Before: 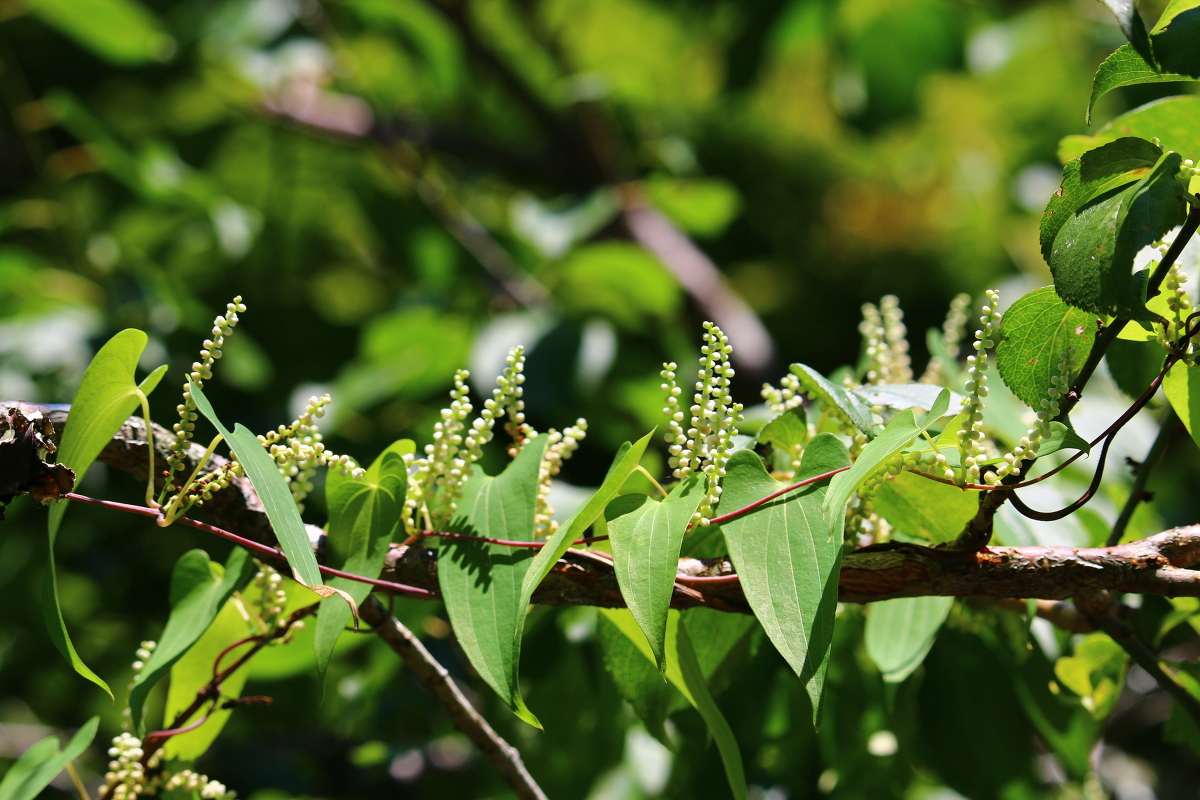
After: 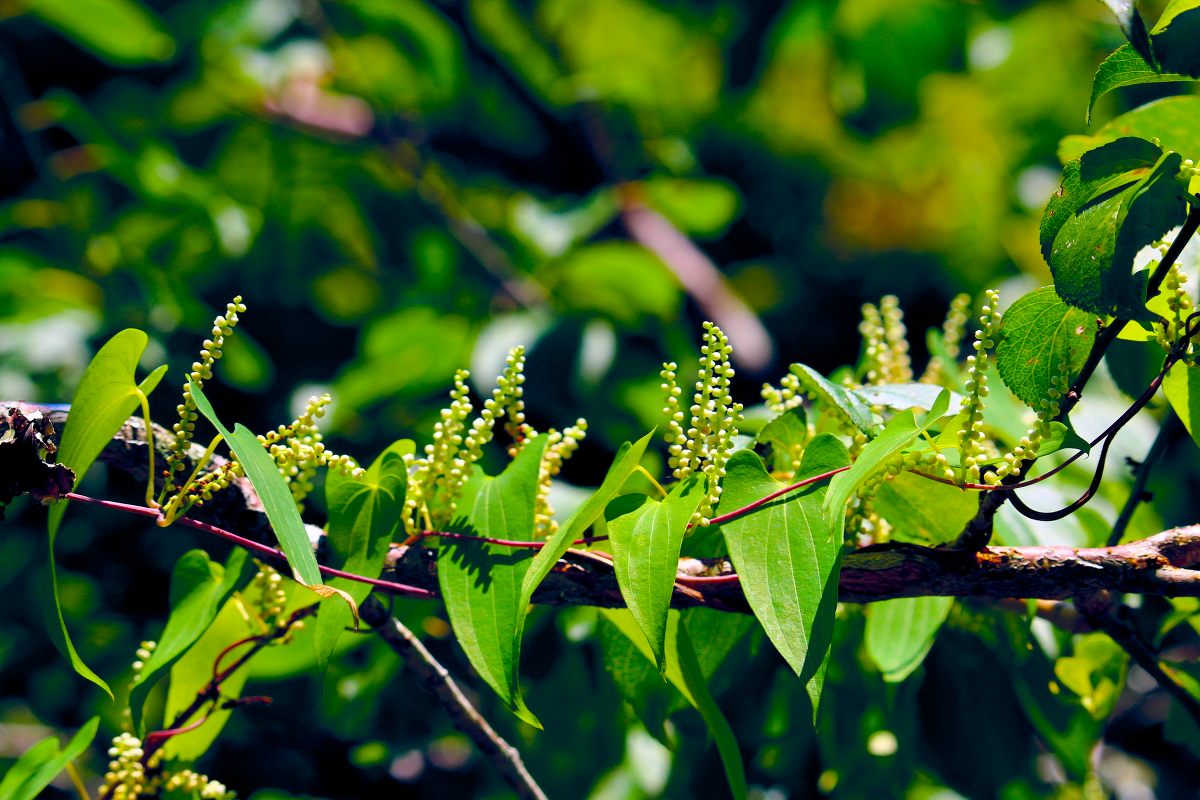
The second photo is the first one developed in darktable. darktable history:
color balance rgb: shadows lift › luminance -20.065%, global offset › luminance -0.276%, global offset › chroma 0.306%, global offset › hue 258.92°, perceptual saturation grading › global saturation 35.91%, perceptual saturation grading › shadows 34.989%, global vibrance 39.4%
